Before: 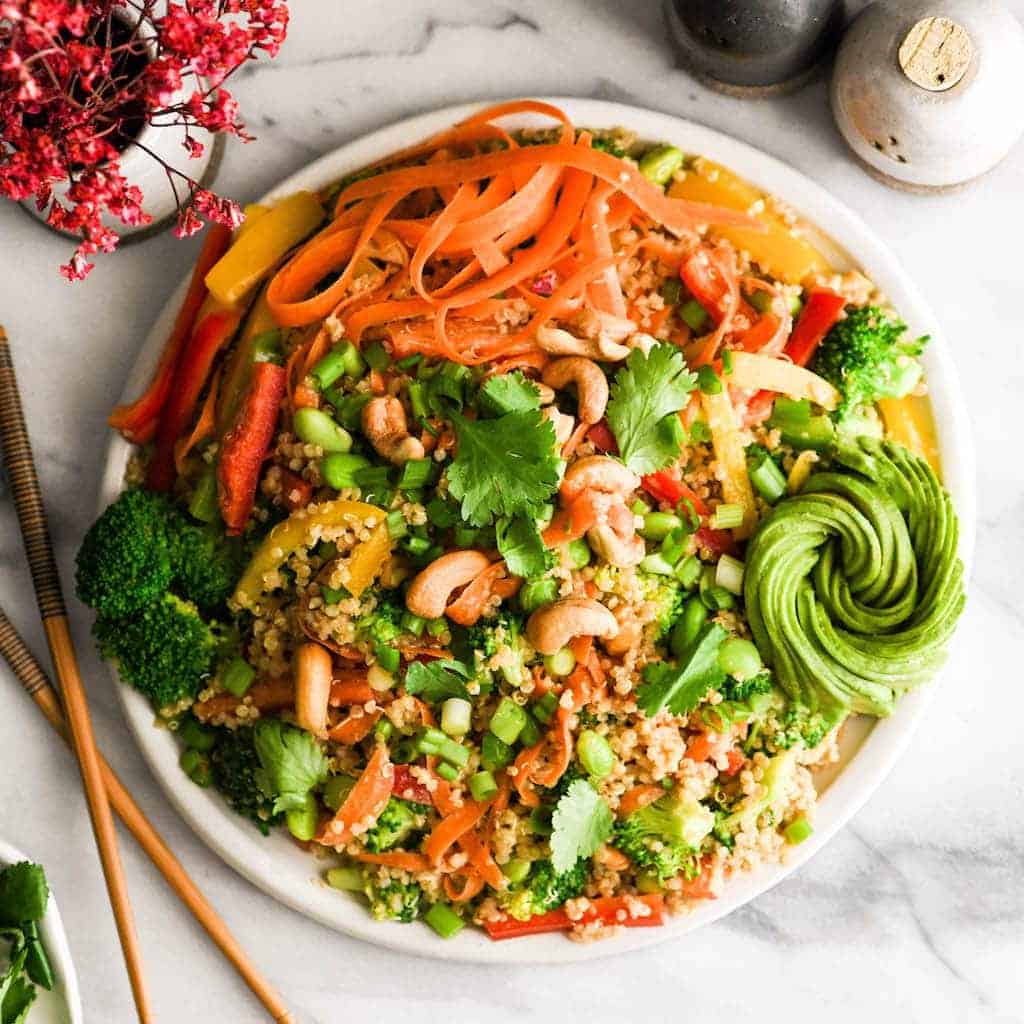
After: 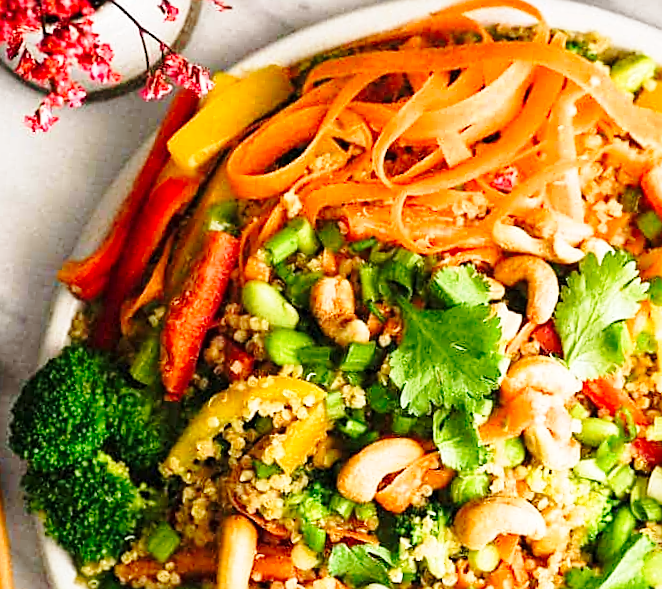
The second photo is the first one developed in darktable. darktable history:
base curve: curves: ch0 [(0, 0) (0.028, 0.03) (0.121, 0.232) (0.46, 0.748) (0.859, 0.968) (1, 1)], preserve colors none
crop and rotate: angle -5.47°, left 1.99%, top 6.997%, right 27.41%, bottom 30.246%
levels: levels [0, 0.478, 1]
sharpen: on, module defaults
